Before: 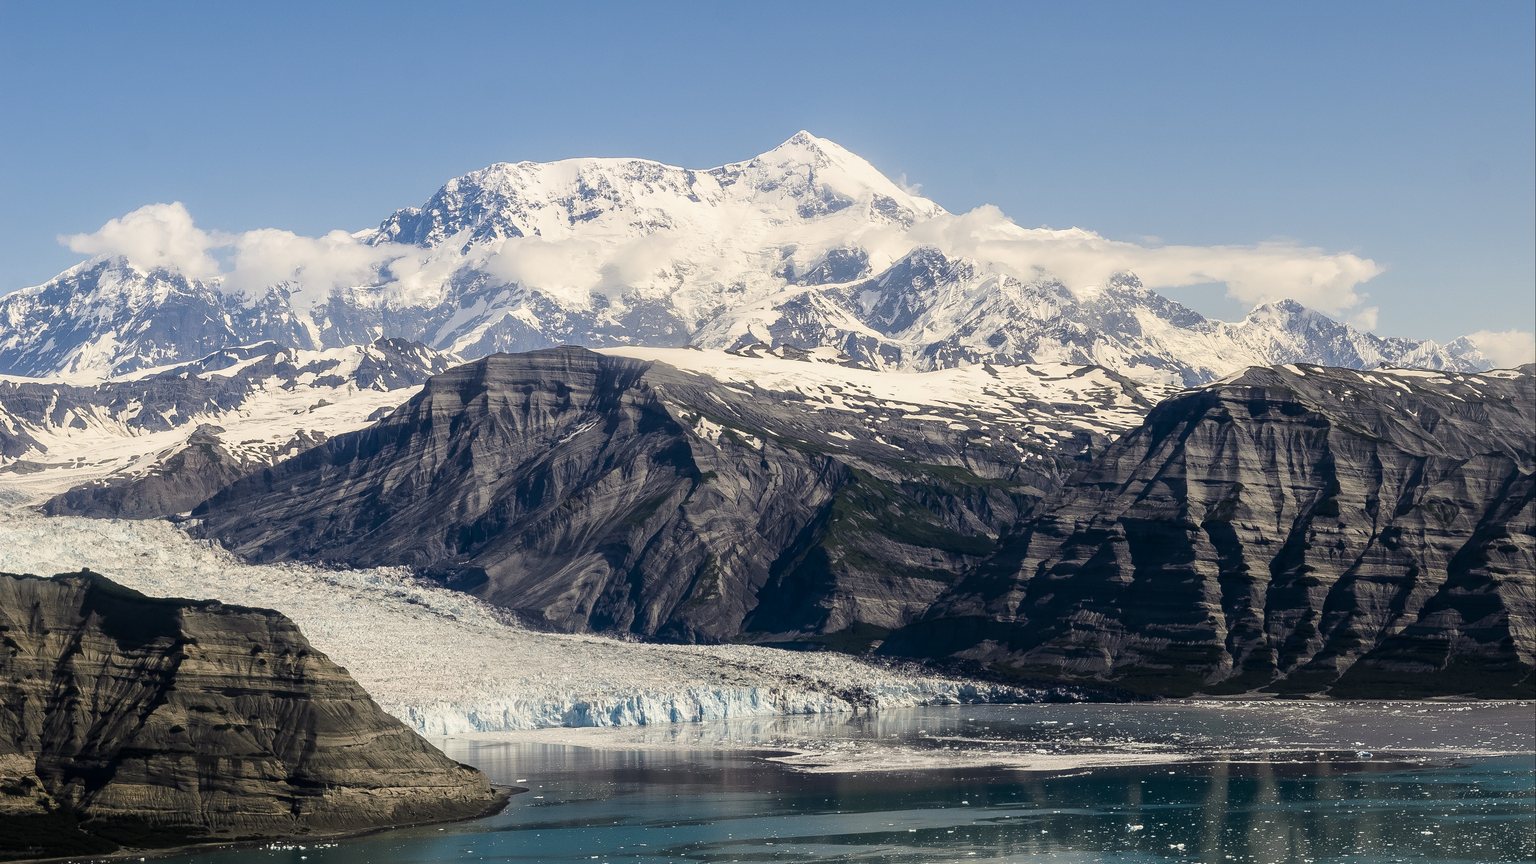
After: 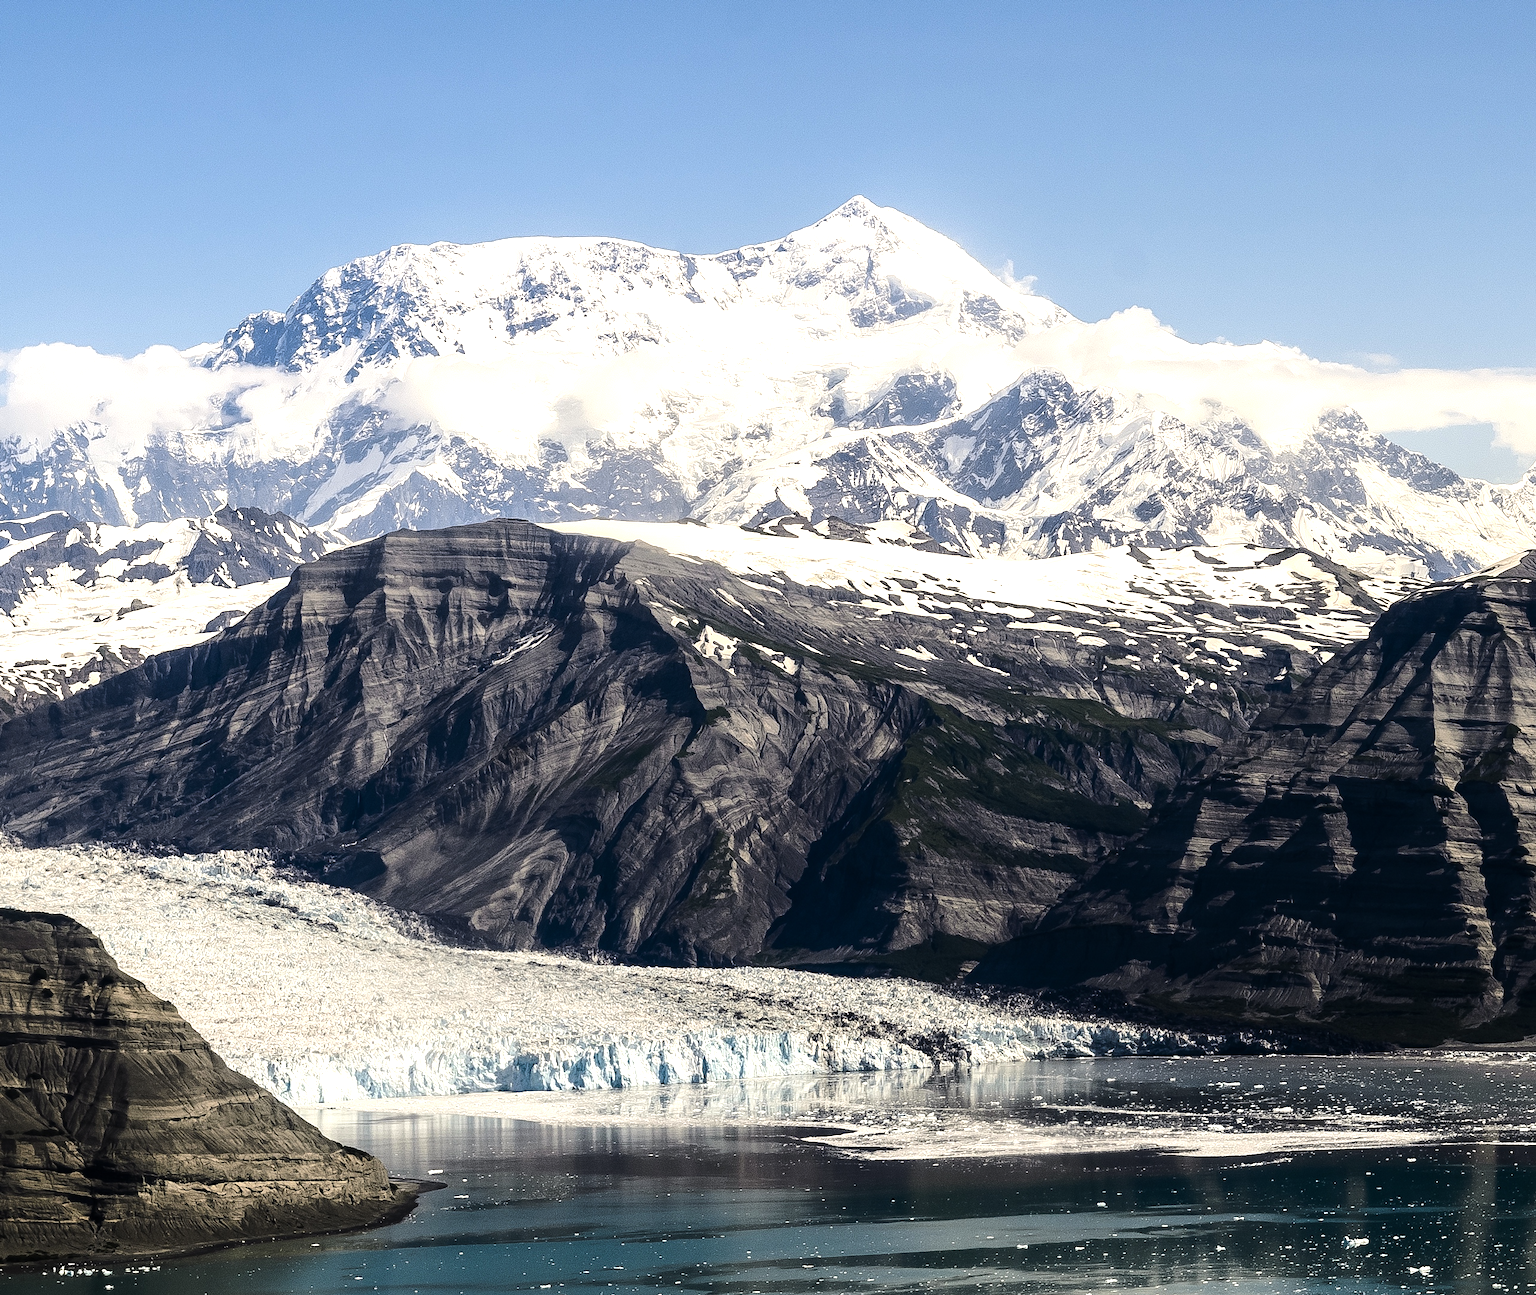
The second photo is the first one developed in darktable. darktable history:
crop and rotate: left 15.055%, right 18.278%
tone equalizer: -8 EV -0.75 EV, -7 EV -0.7 EV, -6 EV -0.6 EV, -5 EV -0.4 EV, -3 EV 0.4 EV, -2 EV 0.6 EV, -1 EV 0.7 EV, +0 EV 0.75 EV, edges refinement/feathering 500, mask exposure compensation -1.57 EV, preserve details no
